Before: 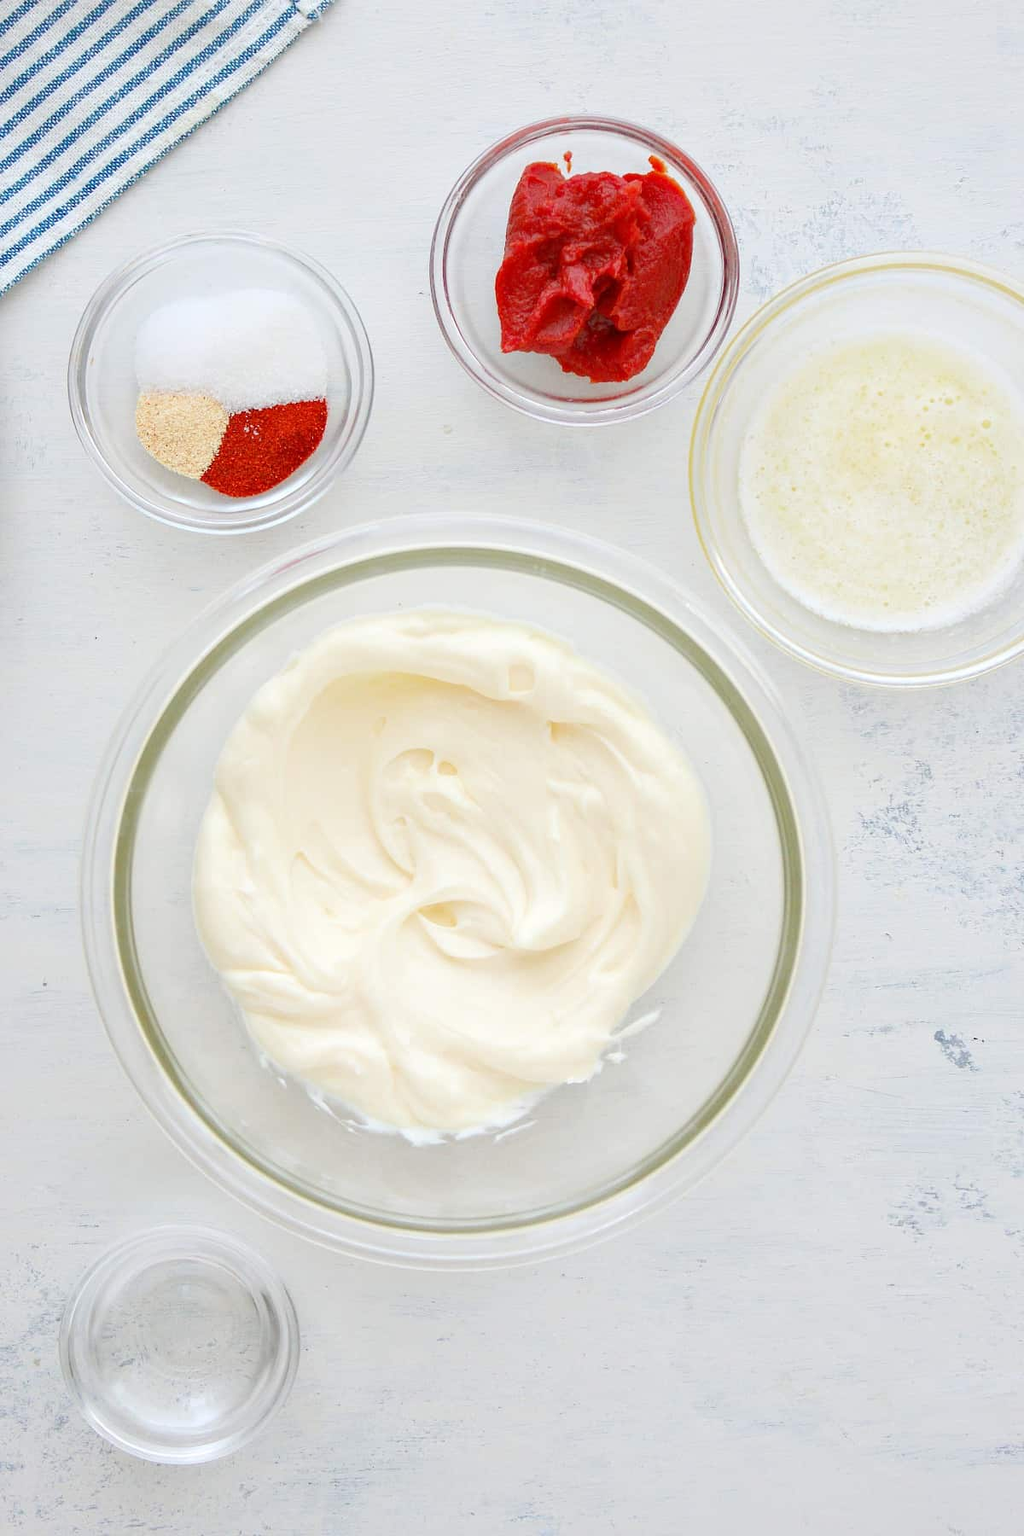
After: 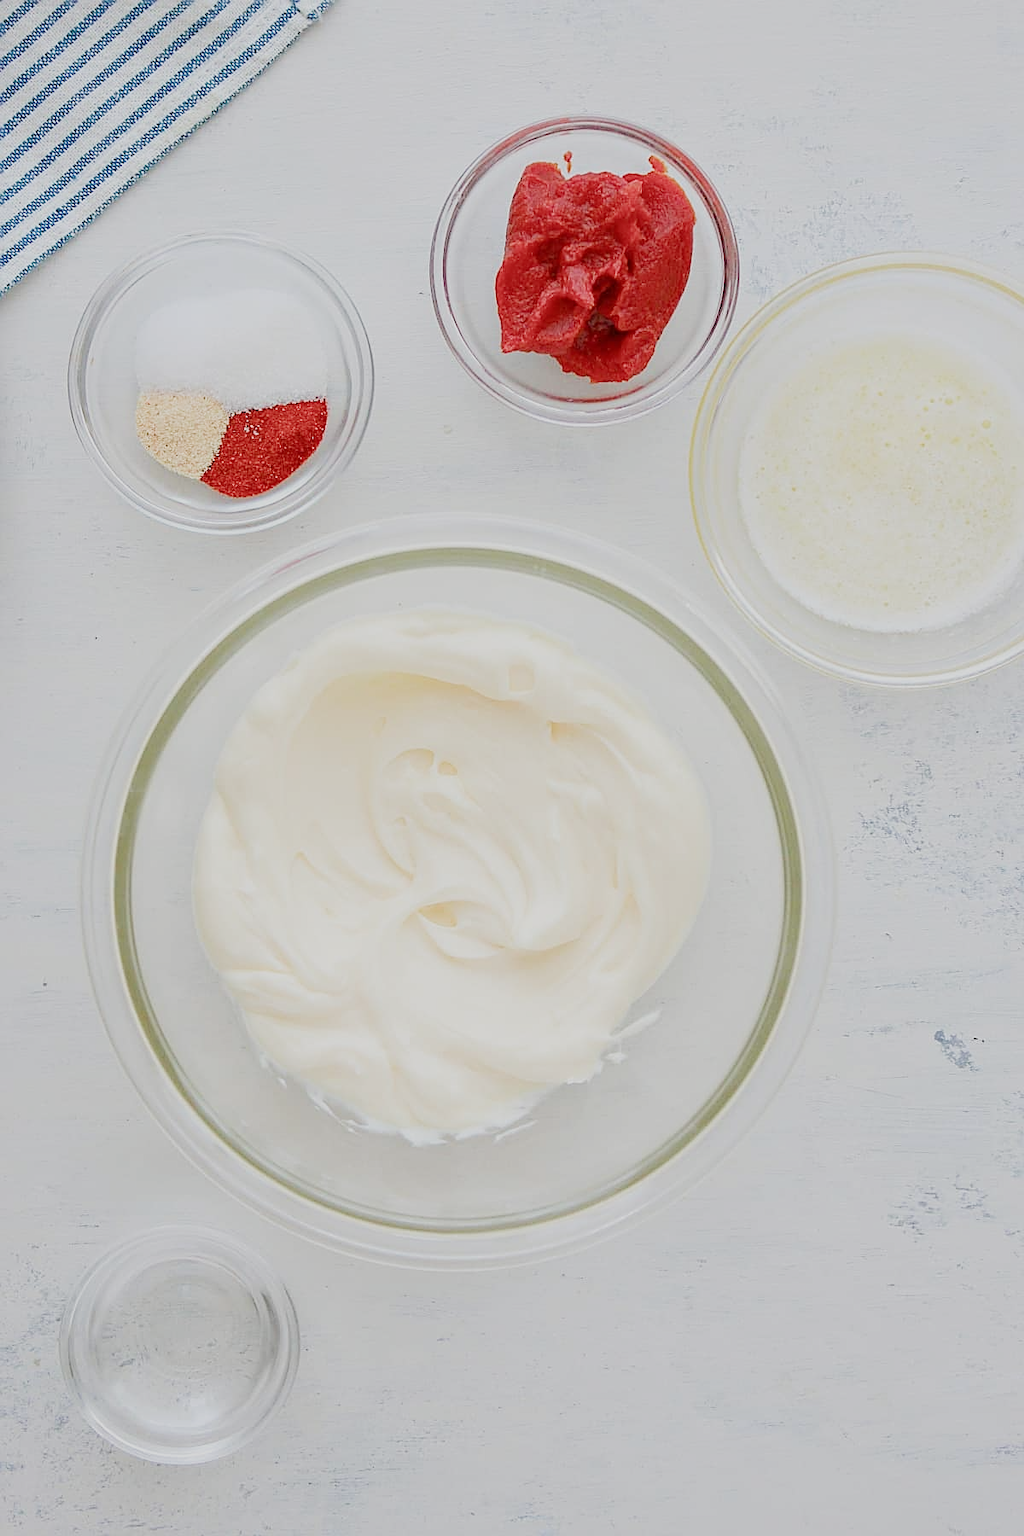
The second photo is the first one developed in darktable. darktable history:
filmic rgb: middle gray luminance 18.38%, black relative exposure -11.14 EV, white relative exposure 3.7 EV, threshold 5.96 EV, target black luminance 0%, hardness 5.84, latitude 57.1%, contrast 0.964, shadows ↔ highlights balance 49.78%, color science v5 (2021), contrast in shadows safe, contrast in highlights safe, enable highlight reconstruction true
sharpen: on, module defaults
